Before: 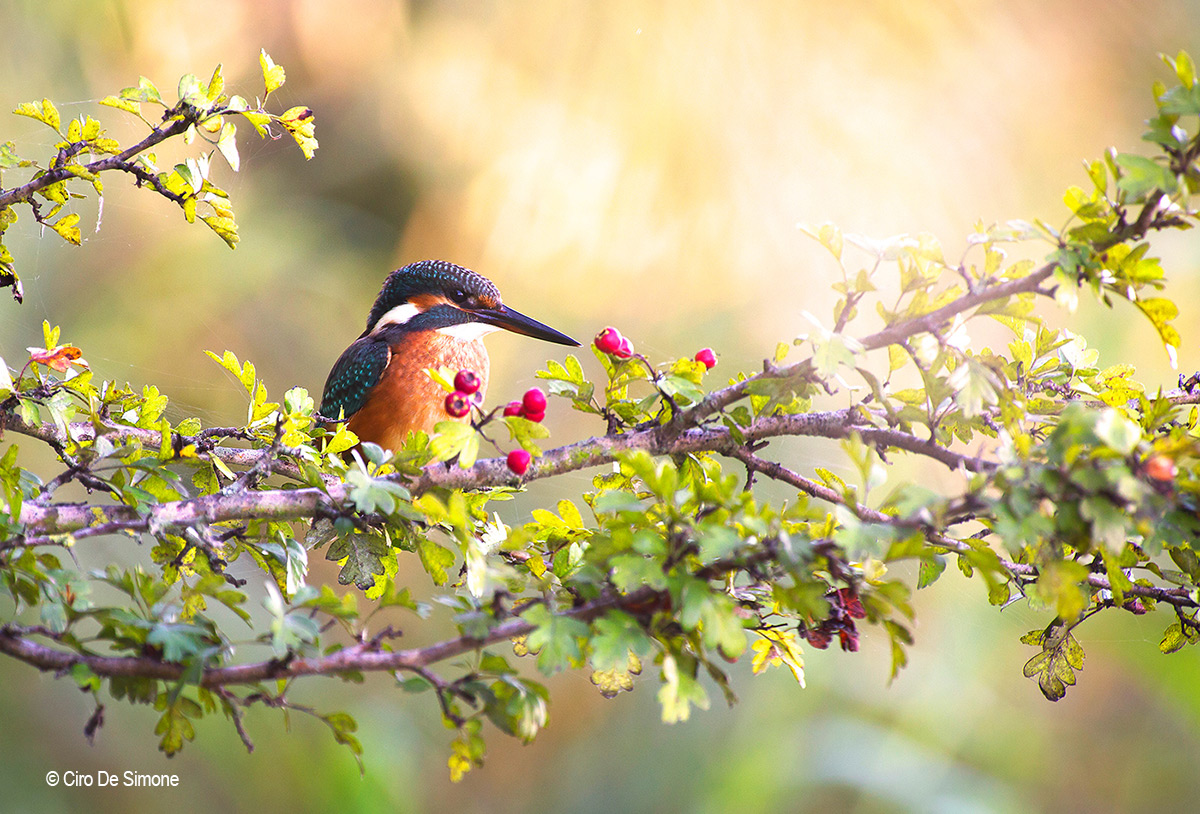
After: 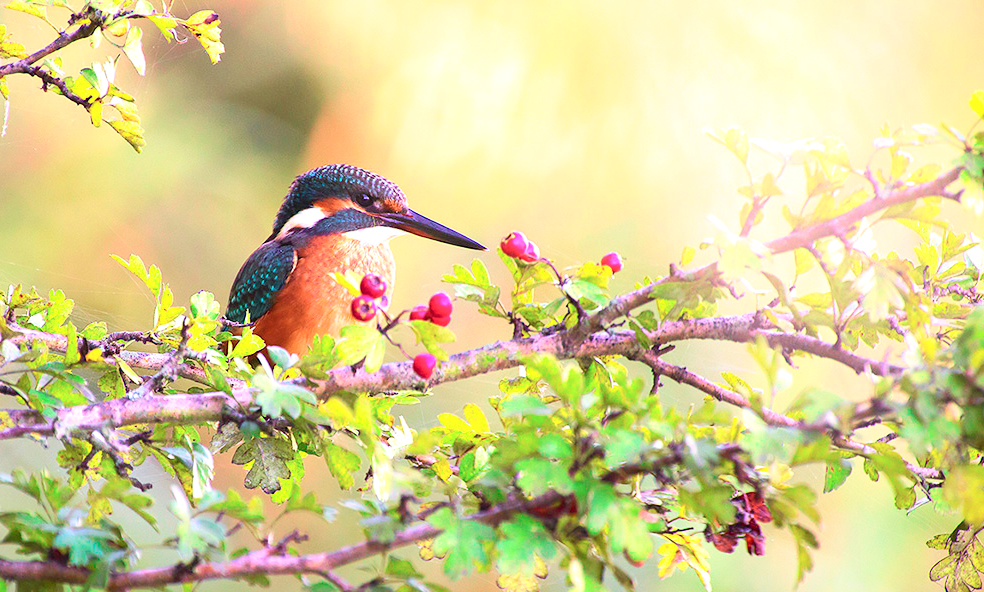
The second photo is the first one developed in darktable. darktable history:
crop: left 7.856%, top 11.836%, right 10.12%, bottom 15.387%
tone curve: curves: ch0 [(0, 0) (0.051, 0.027) (0.096, 0.071) (0.219, 0.248) (0.428, 0.52) (0.596, 0.713) (0.727, 0.823) (0.859, 0.924) (1, 1)]; ch1 [(0, 0) (0.1, 0.038) (0.318, 0.221) (0.413, 0.325) (0.443, 0.412) (0.483, 0.474) (0.503, 0.501) (0.516, 0.515) (0.548, 0.575) (0.561, 0.596) (0.594, 0.647) (0.666, 0.701) (1, 1)]; ch2 [(0, 0) (0.453, 0.435) (0.479, 0.476) (0.504, 0.5) (0.52, 0.526) (0.557, 0.585) (0.583, 0.608) (0.824, 0.815) (1, 1)], color space Lab, independent channels, preserve colors none
levels: levels [0, 0.478, 1]
exposure: exposure 0.128 EV, compensate highlight preservation false
